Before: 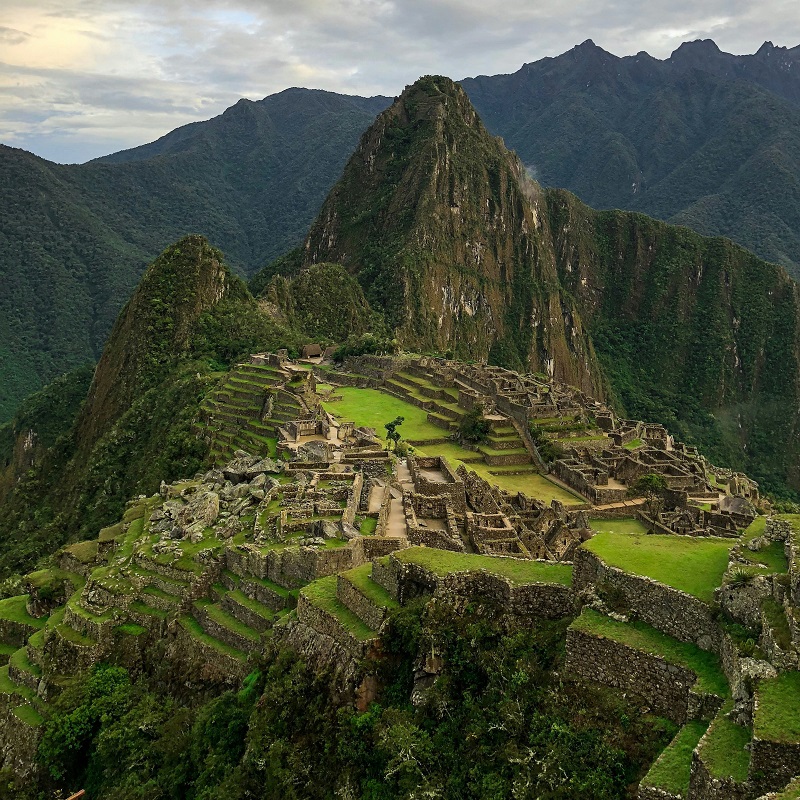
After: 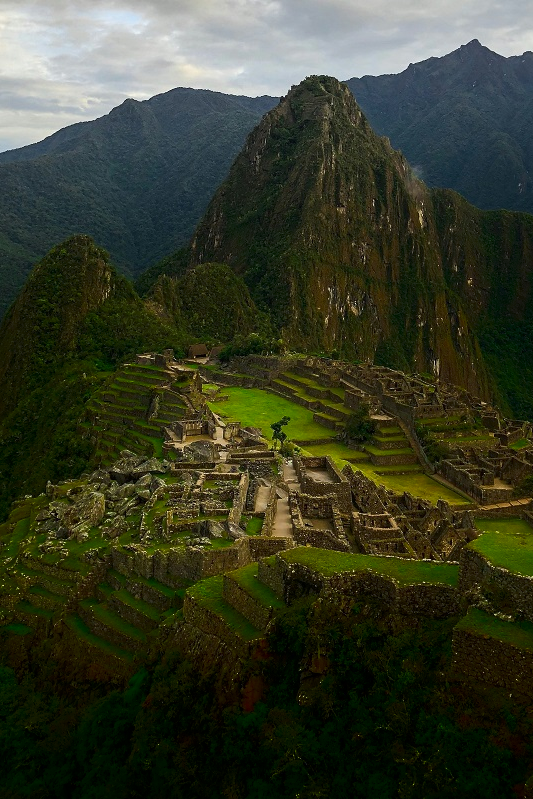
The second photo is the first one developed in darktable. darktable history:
shadows and highlights: shadows -88.8, highlights -37.01, soften with gaussian
crop and rotate: left 14.34%, right 18.936%
